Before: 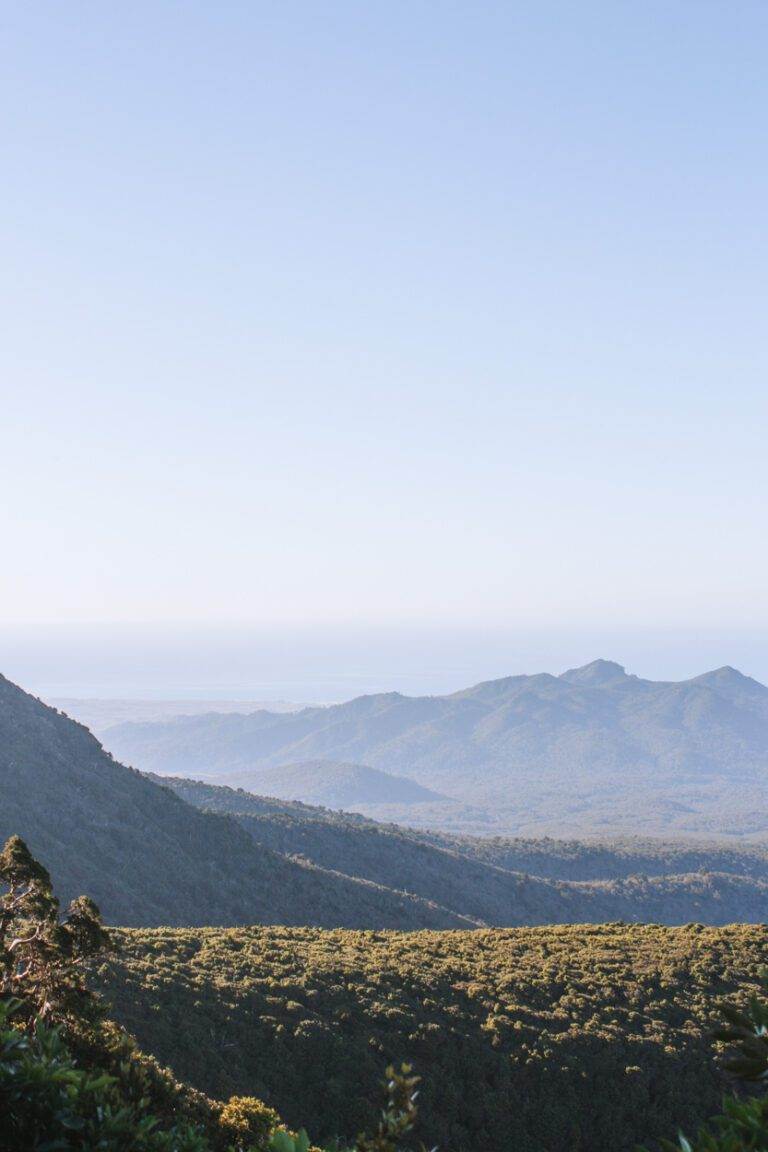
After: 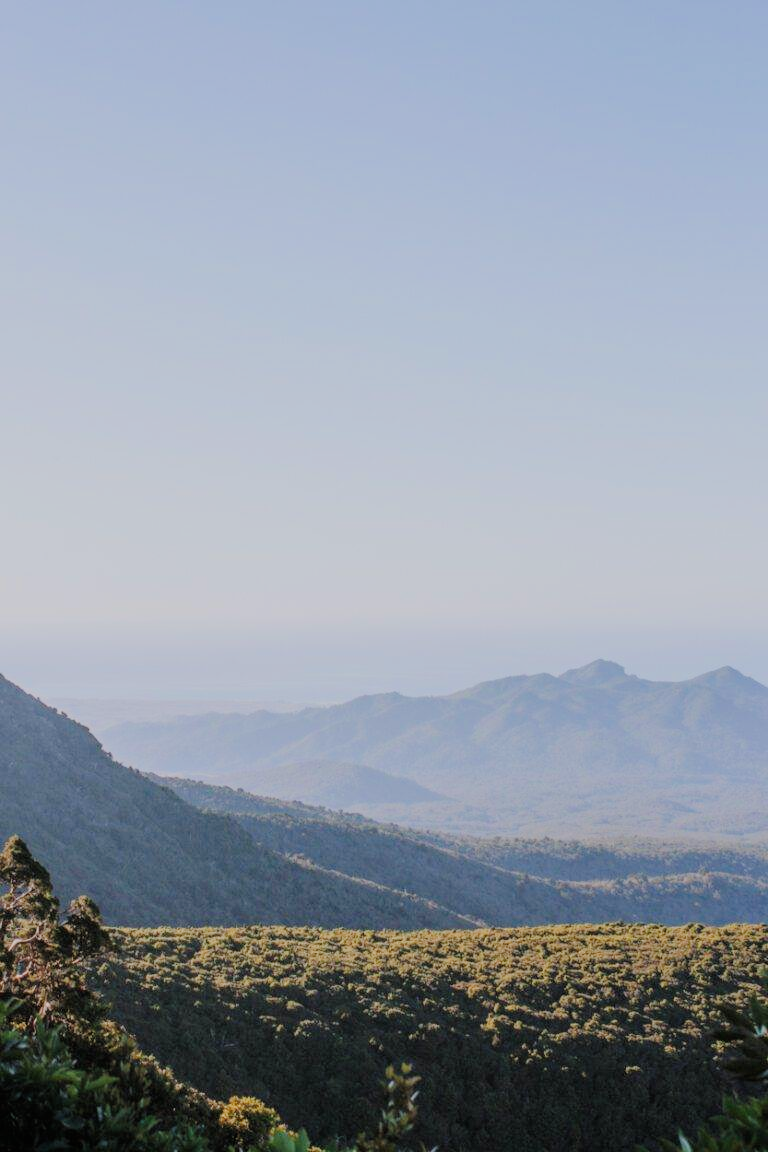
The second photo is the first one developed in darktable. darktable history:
filmic rgb: black relative exposure -8.89 EV, white relative exposure 4.99 EV, threshold 3.04 EV, target black luminance 0%, hardness 3.77, latitude 66.74%, contrast 0.821, highlights saturation mix 10.15%, shadows ↔ highlights balance 20.53%, color science v6 (2022), enable highlight reconstruction true
tone curve: curves: ch0 [(0, 0.003) (0.117, 0.101) (0.257, 0.246) (0.408, 0.432) (0.611, 0.653) (0.824, 0.846) (1, 1)]; ch1 [(0, 0) (0.227, 0.197) (0.405, 0.421) (0.501, 0.501) (0.522, 0.53) (0.563, 0.572) (0.589, 0.611) (0.699, 0.709) (0.976, 0.992)]; ch2 [(0, 0) (0.208, 0.176) (0.377, 0.38) (0.5, 0.5) (0.537, 0.534) (0.571, 0.576) (0.681, 0.746) (1, 1)], preserve colors none
